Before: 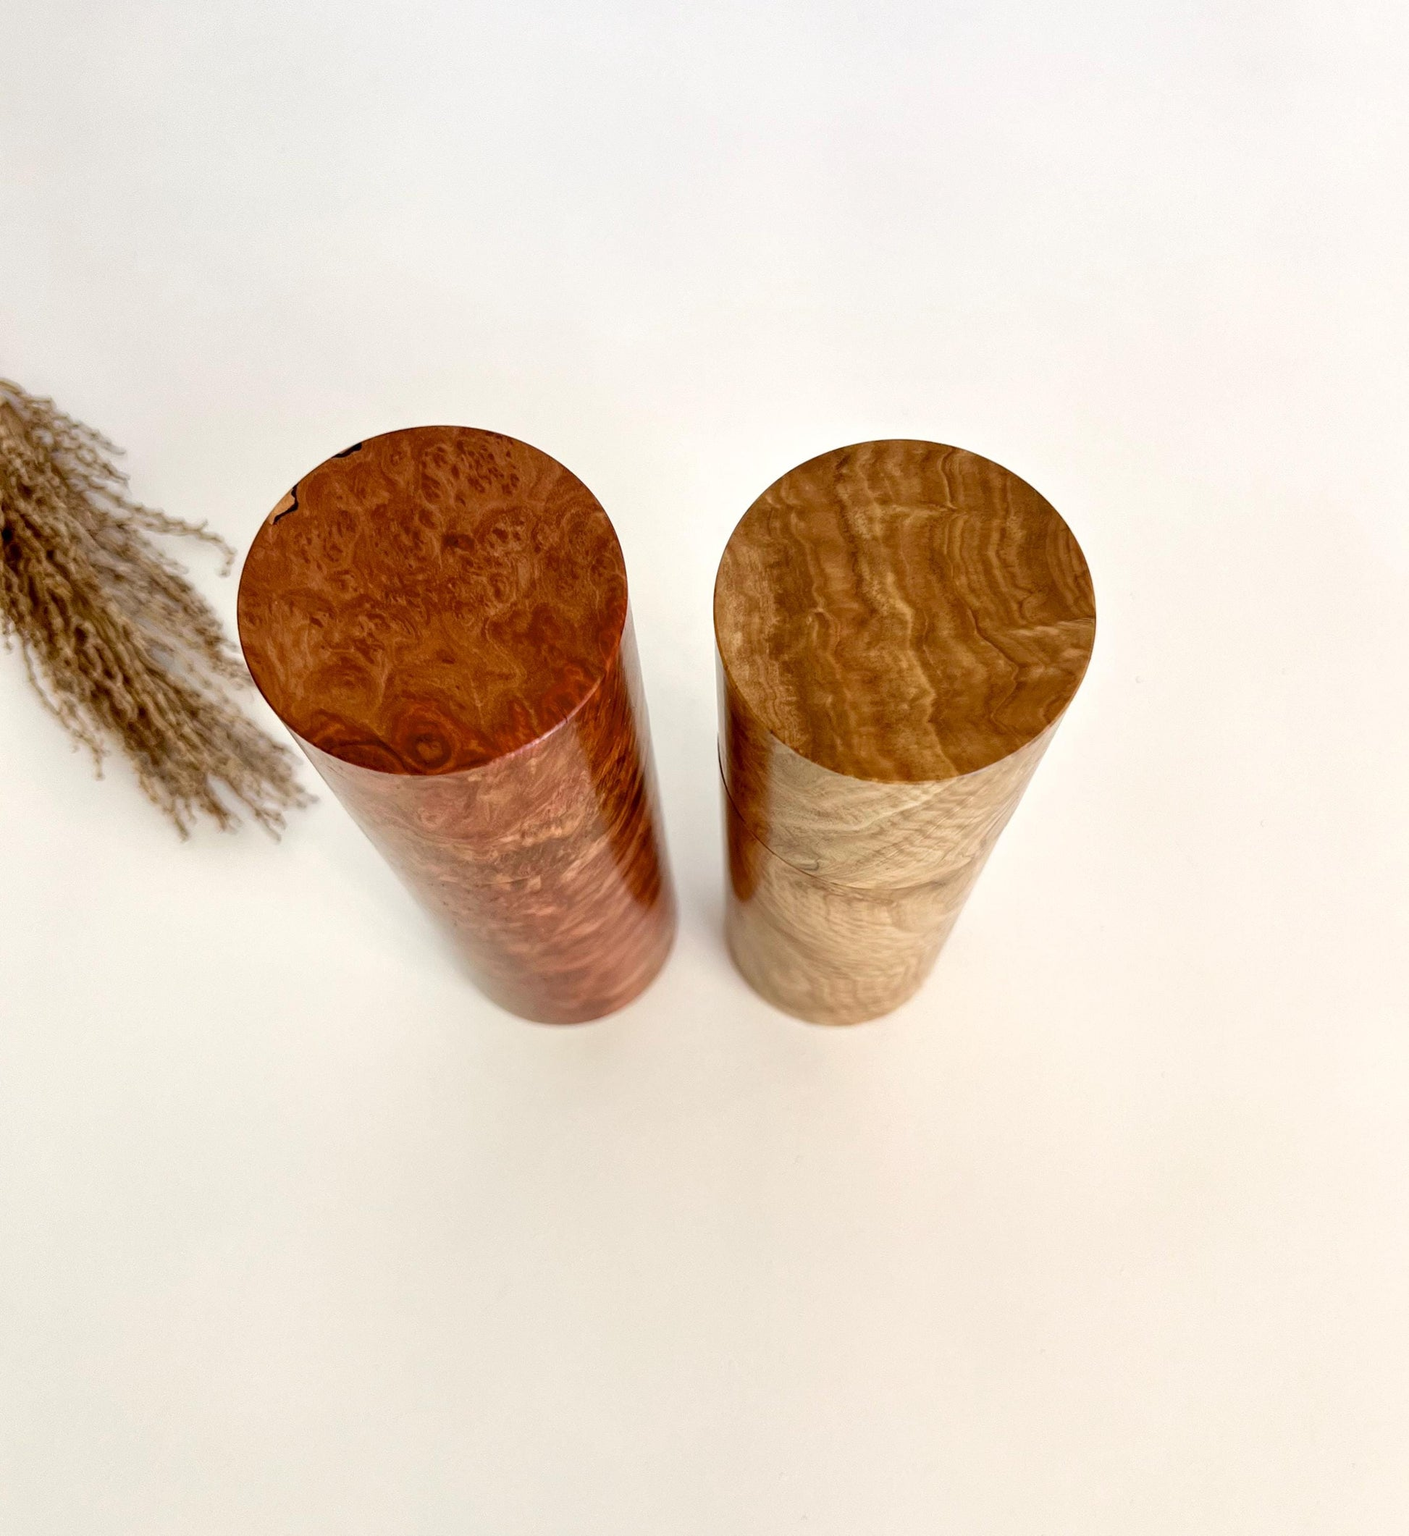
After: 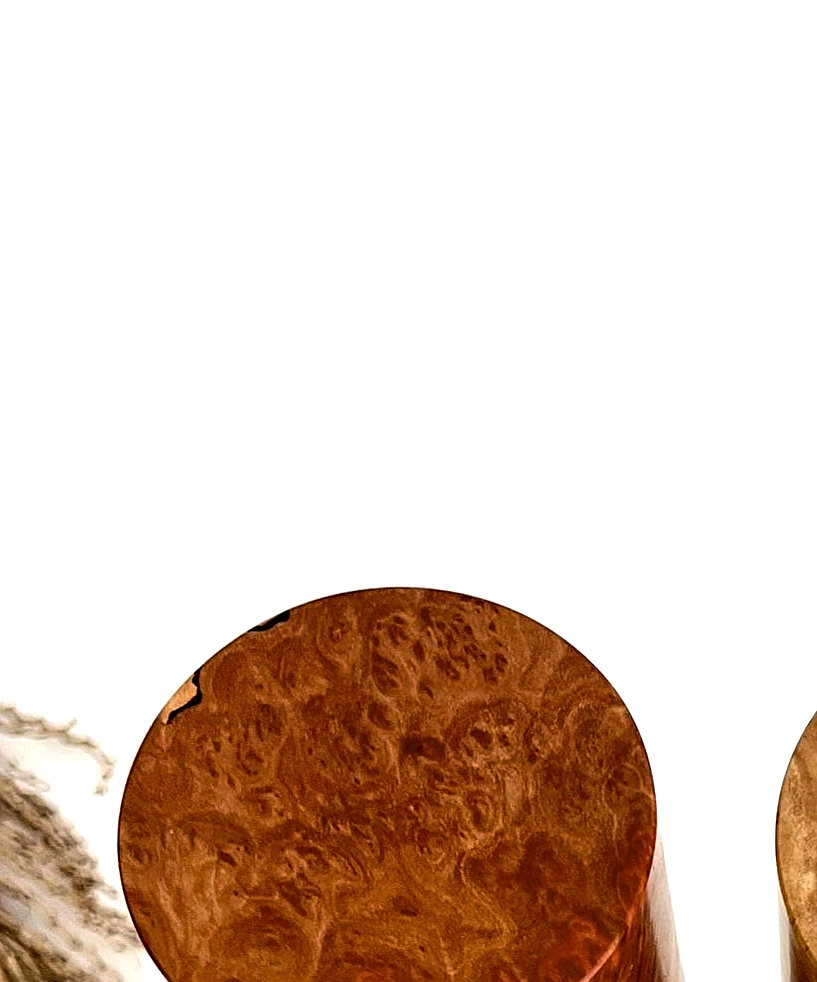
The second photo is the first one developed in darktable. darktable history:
tone equalizer: -8 EV -0.75 EV, -7 EV -0.7 EV, -6 EV -0.6 EV, -5 EV -0.4 EV, -3 EV 0.4 EV, -2 EV 0.6 EV, -1 EV 0.7 EV, +0 EV 0.75 EV, edges refinement/feathering 500, mask exposure compensation -1.57 EV, preserve details no
sharpen: on, module defaults
crop and rotate: left 10.817%, top 0.062%, right 47.194%, bottom 53.626%
